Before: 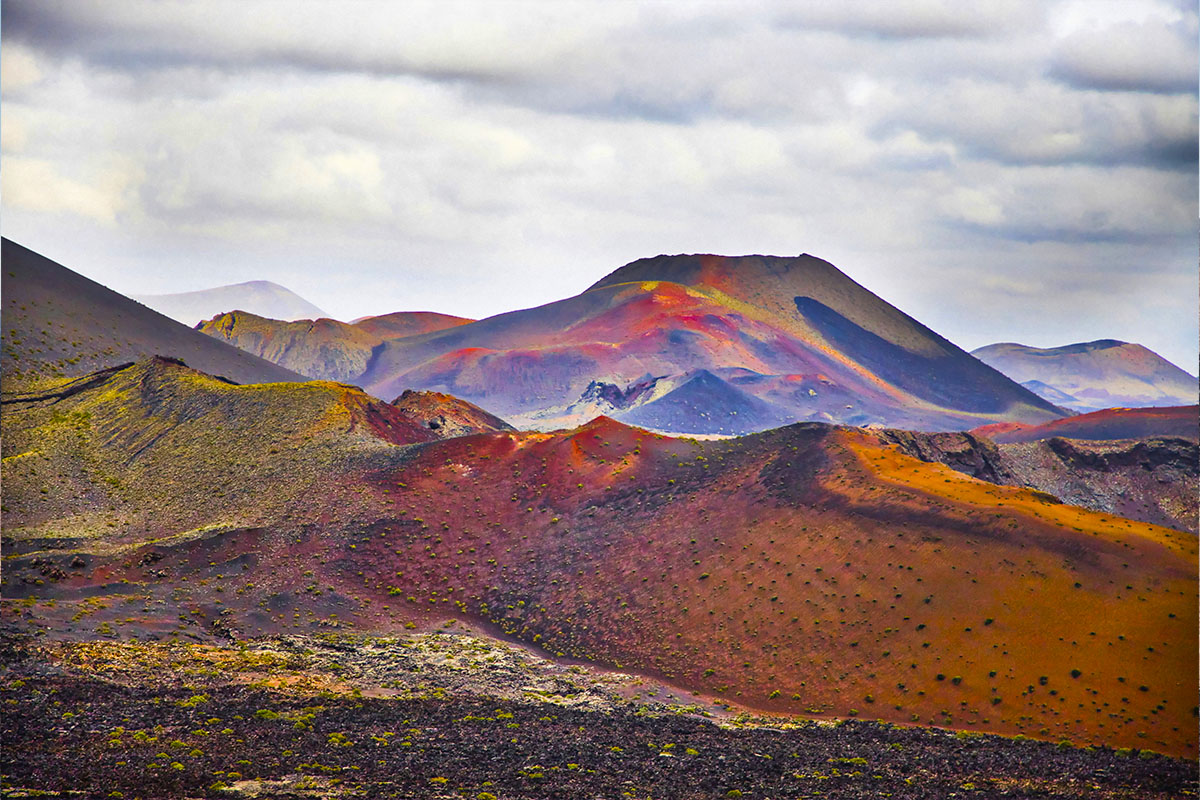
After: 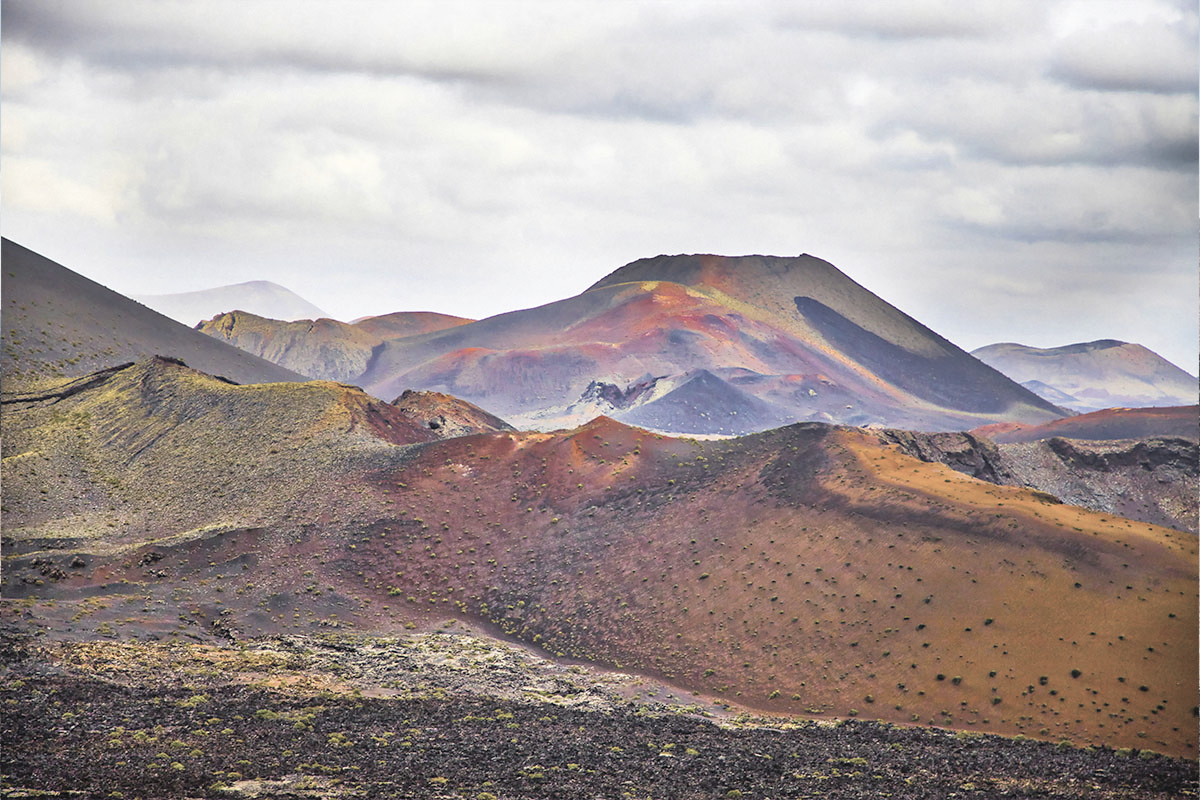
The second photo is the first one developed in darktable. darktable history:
contrast brightness saturation: brightness 0.19, saturation -0.488
